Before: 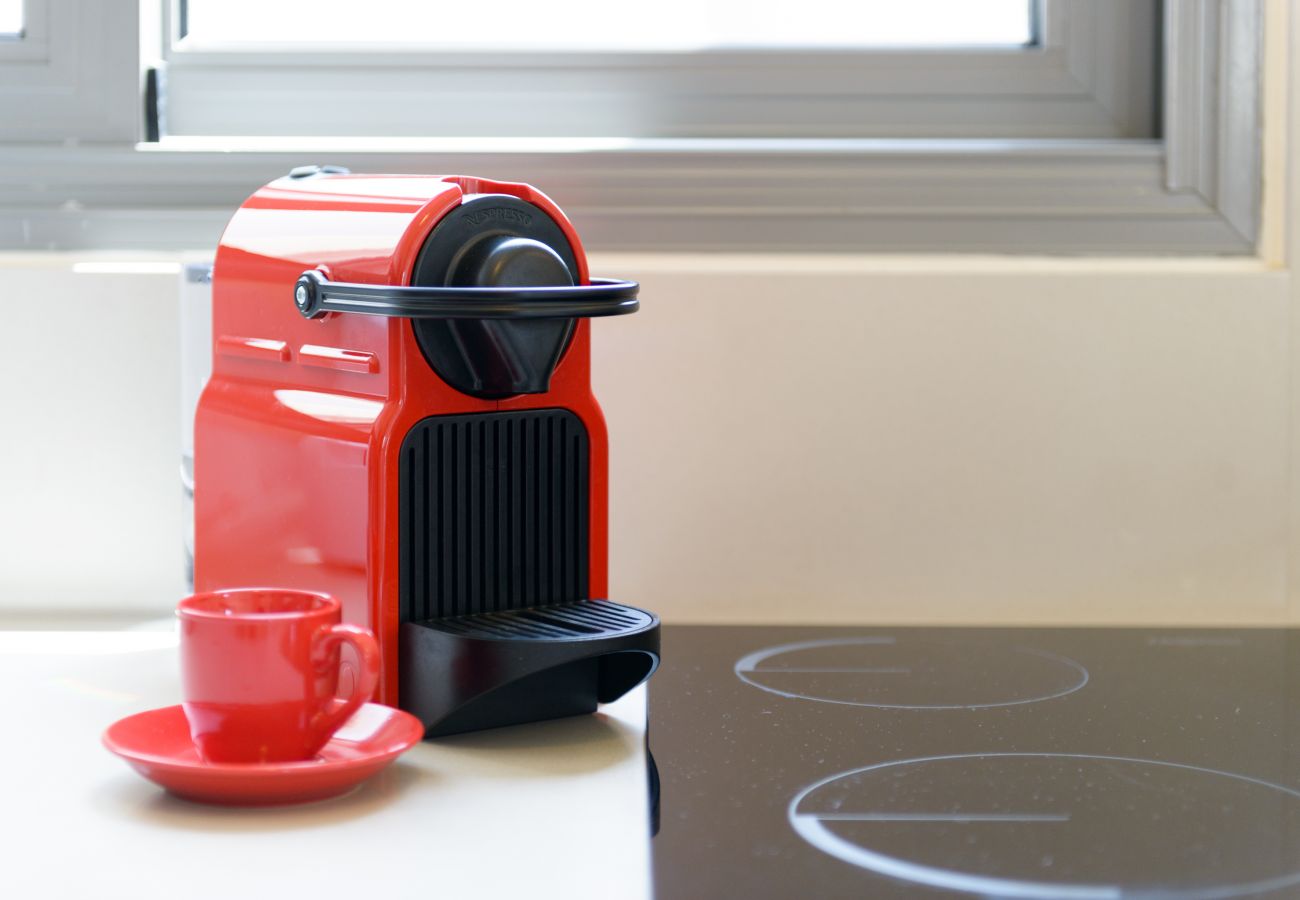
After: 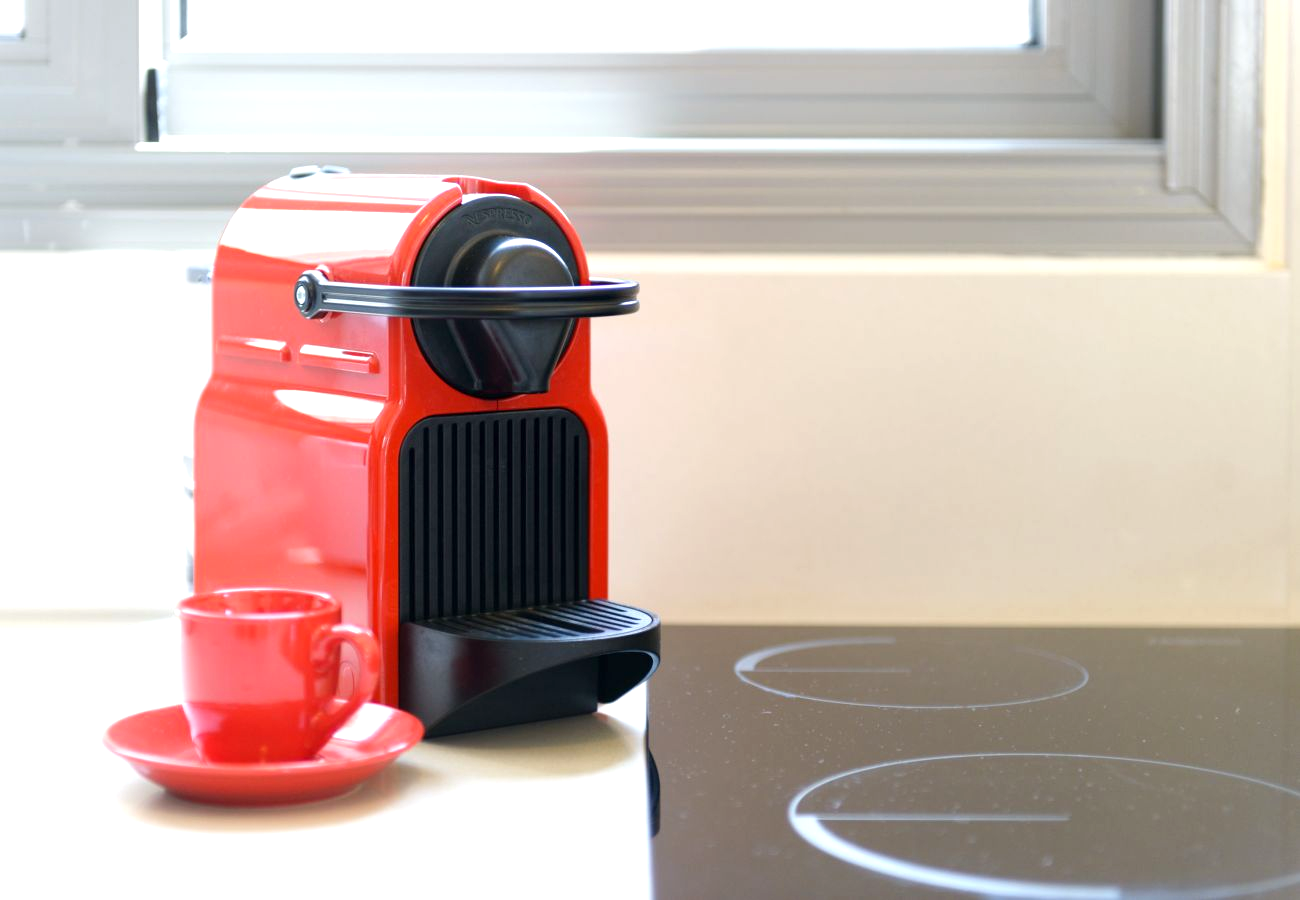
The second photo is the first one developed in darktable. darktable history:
exposure: exposure 0.556 EV, compensate highlight preservation false
